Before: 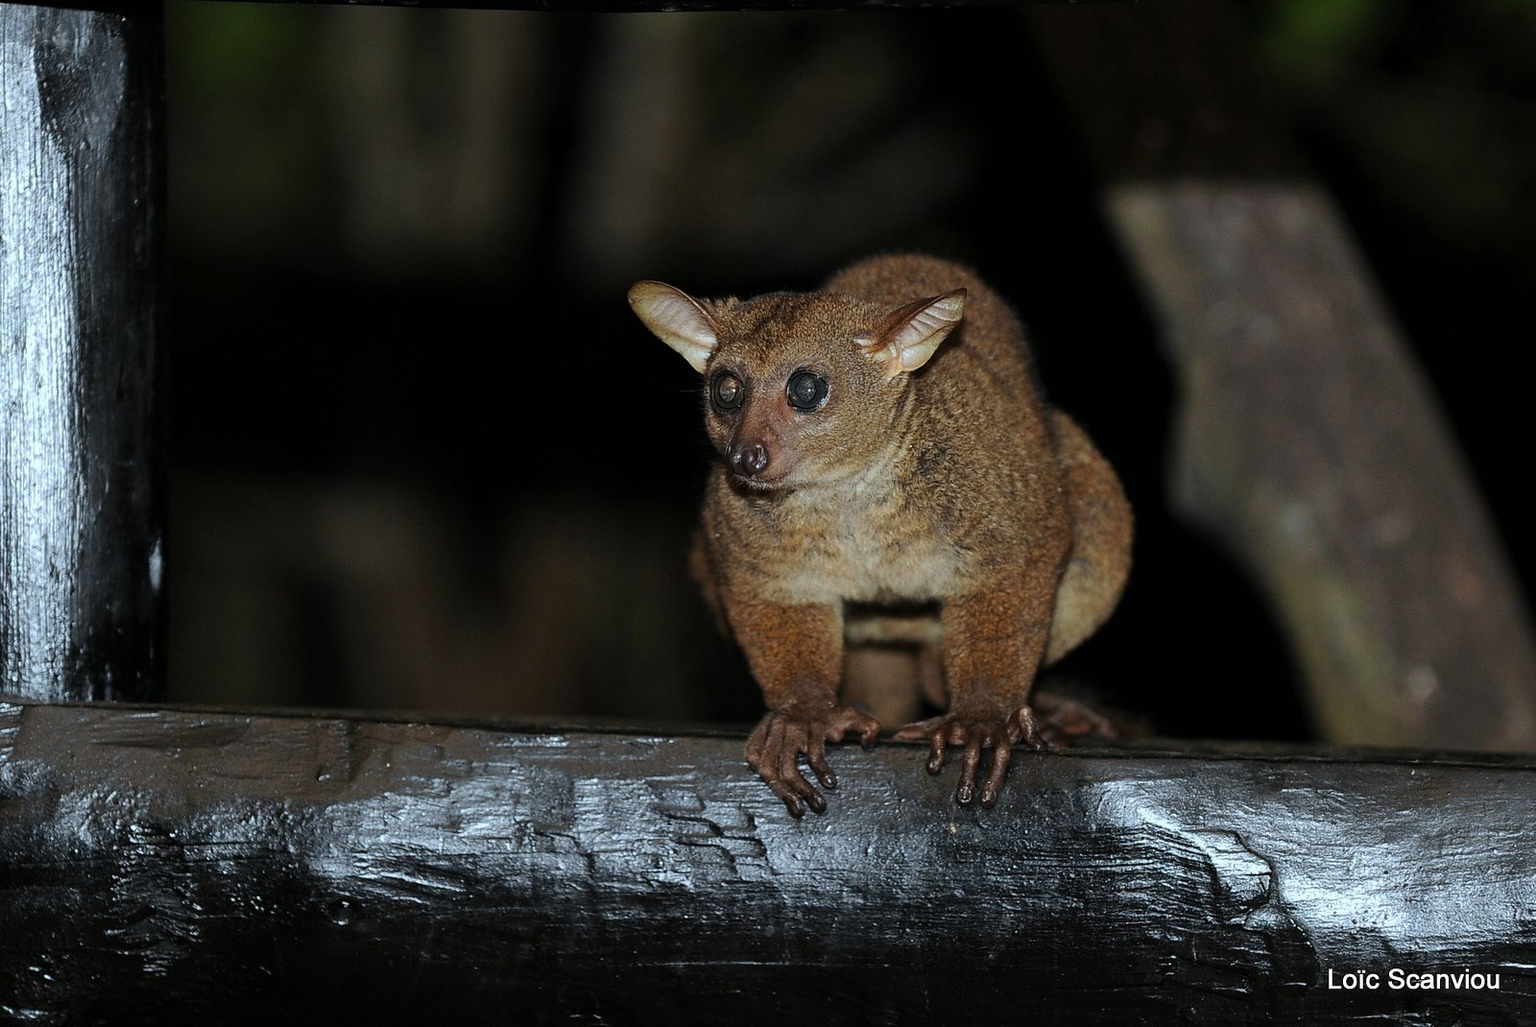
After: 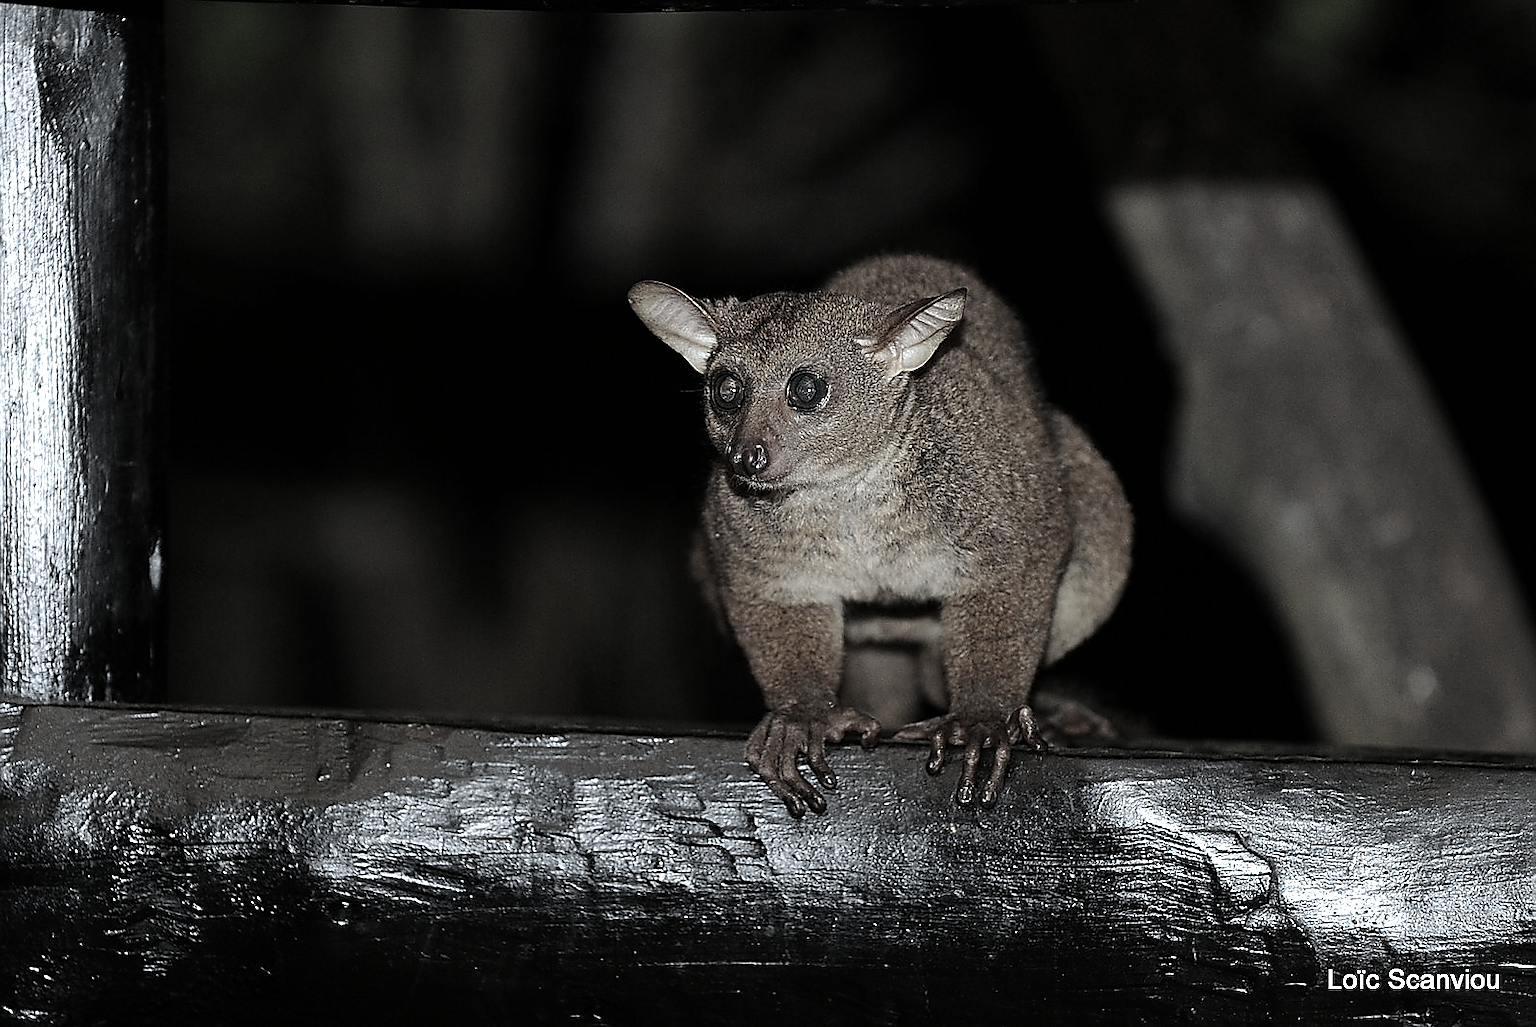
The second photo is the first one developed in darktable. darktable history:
tone equalizer: -8 EV -0.416 EV, -7 EV -0.428 EV, -6 EV -0.322 EV, -5 EV -0.189 EV, -3 EV 0.221 EV, -2 EV 0.308 EV, -1 EV 0.364 EV, +0 EV 0.423 EV
color zones: curves: ch1 [(0, 0.34) (0.143, 0.164) (0.286, 0.152) (0.429, 0.176) (0.571, 0.173) (0.714, 0.188) (0.857, 0.199) (1, 0.34)]
sharpen: radius 1.362, amount 1.235, threshold 0.821
